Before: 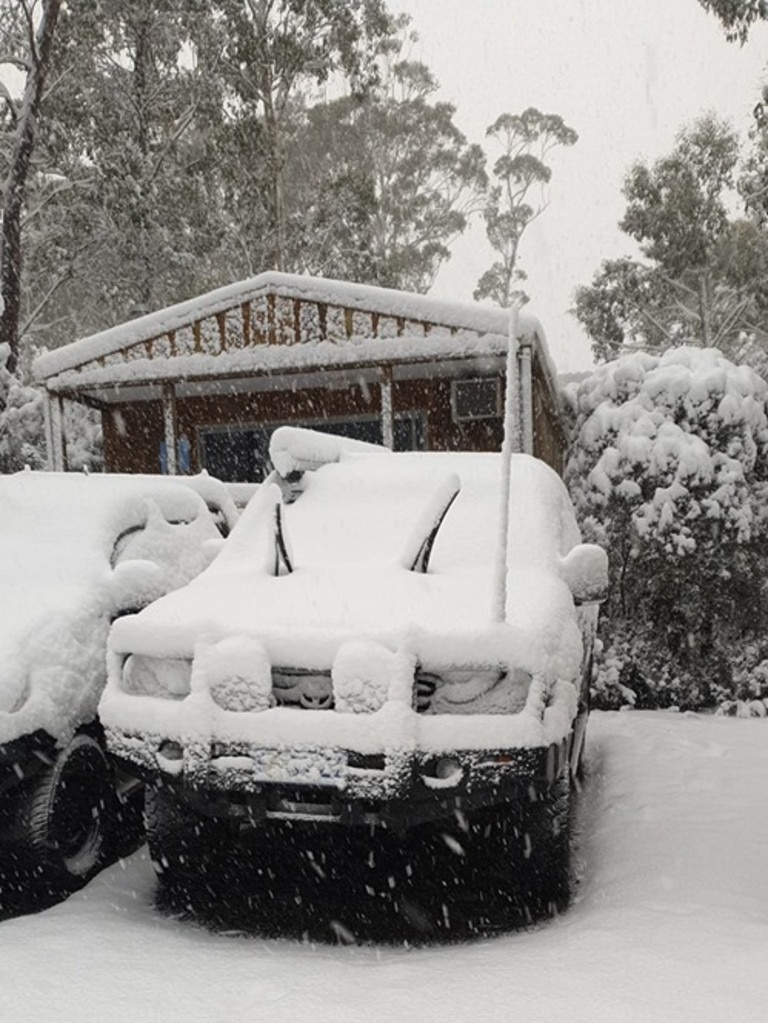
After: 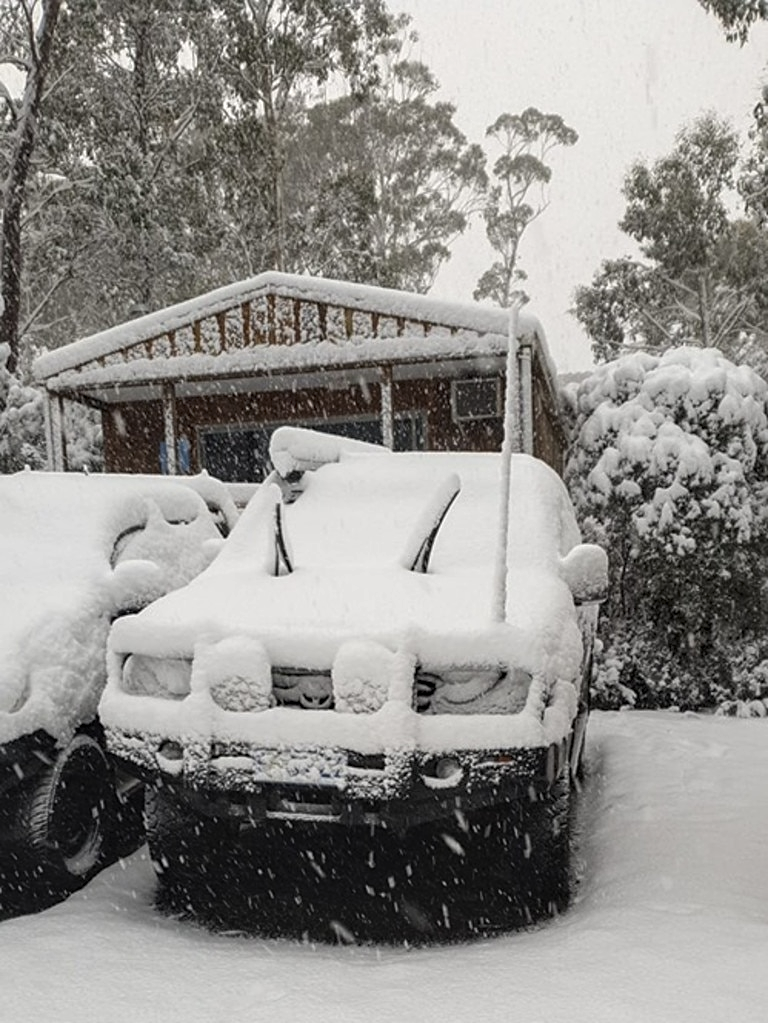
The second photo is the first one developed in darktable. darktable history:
sharpen: amount 0.213
local contrast: on, module defaults
tone equalizer: on, module defaults
color zones: curves: ch1 [(0.077, 0.436) (0.25, 0.5) (0.75, 0.5)]
